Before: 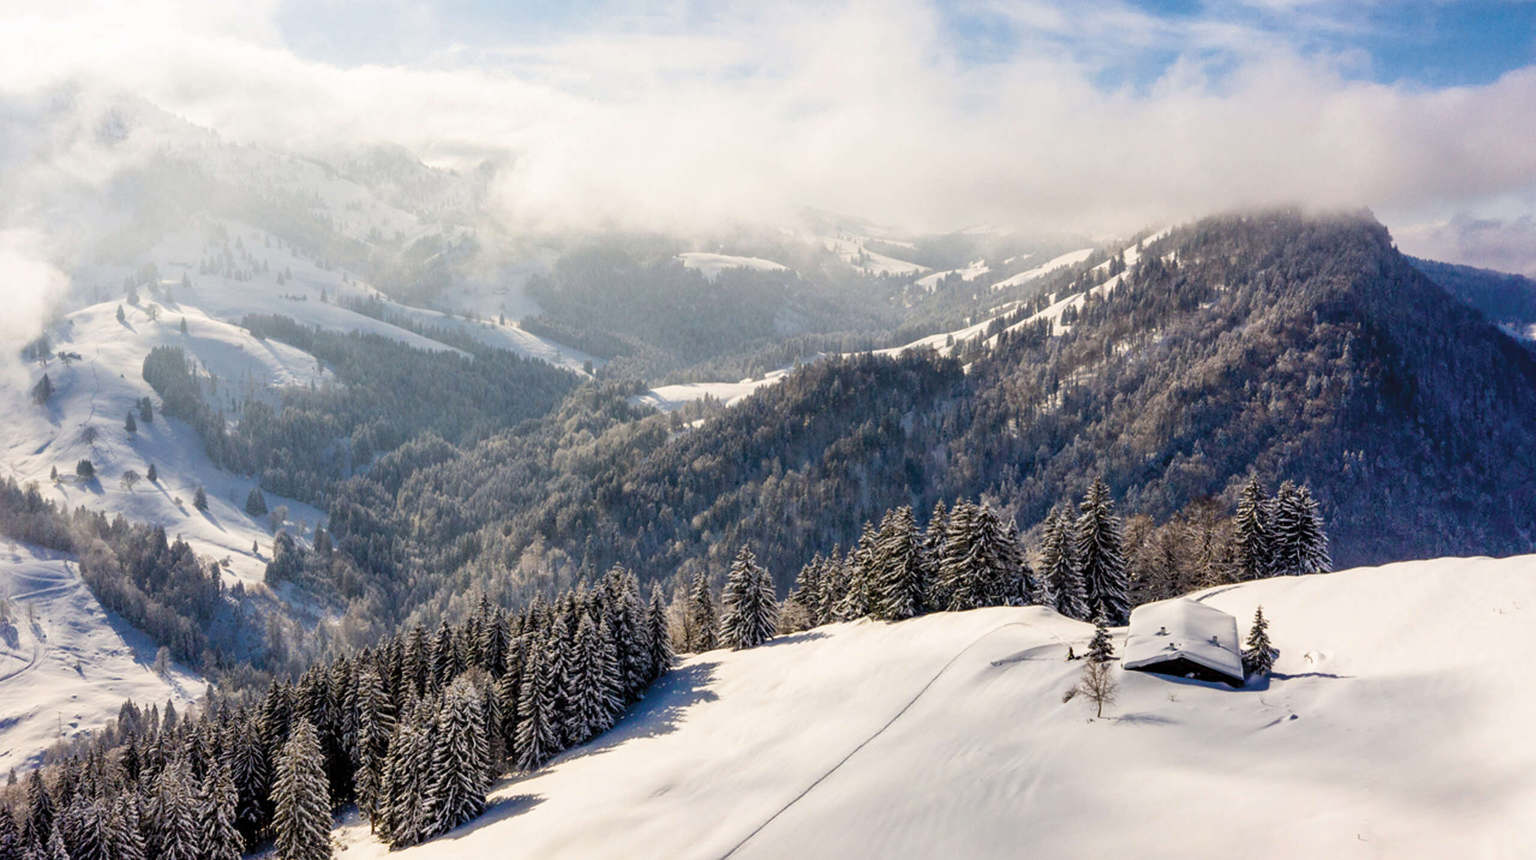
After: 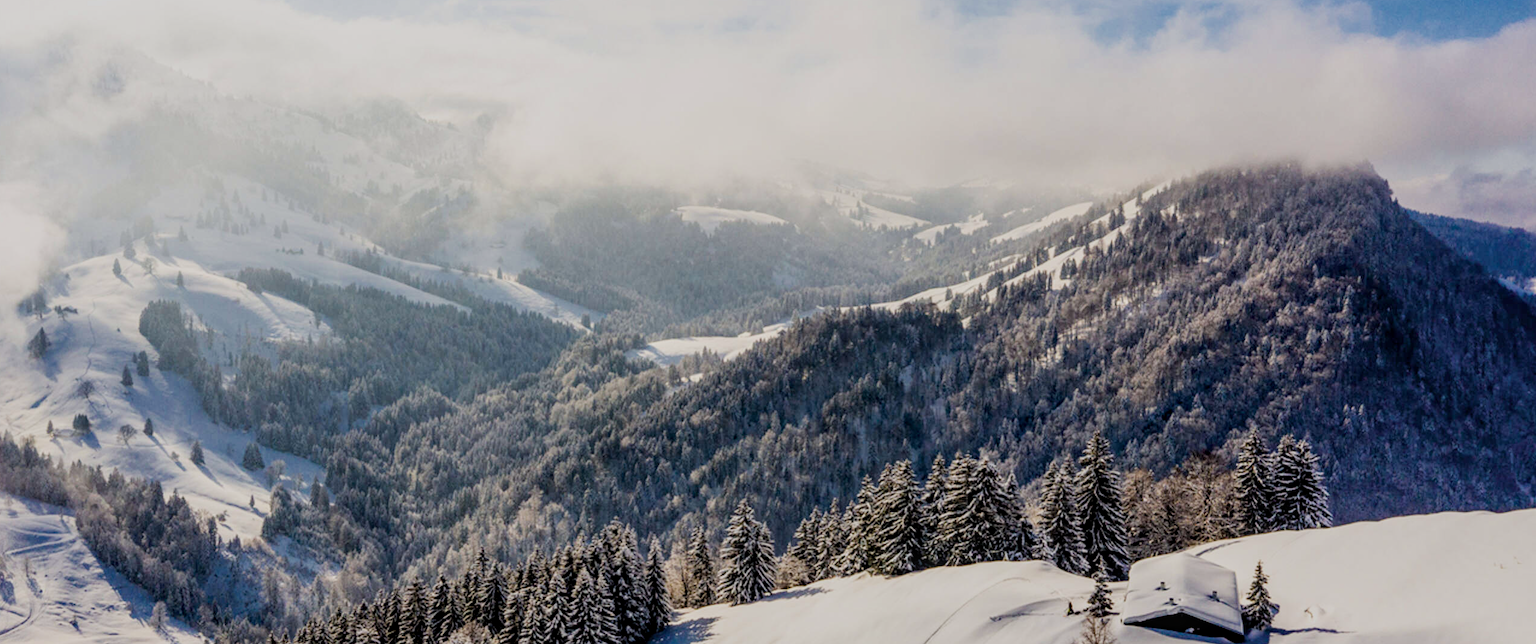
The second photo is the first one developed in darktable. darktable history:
haze removal: compatibility mode true, adaptive false
local contrast: on, module defaults
filmic rgb: black relative exposure -8.5 EV, white relative exposure 5.52 EV, hardness 3.38, contrast 1.016
crop: left 0.289%, top 5.533%, bottom 19.768%
